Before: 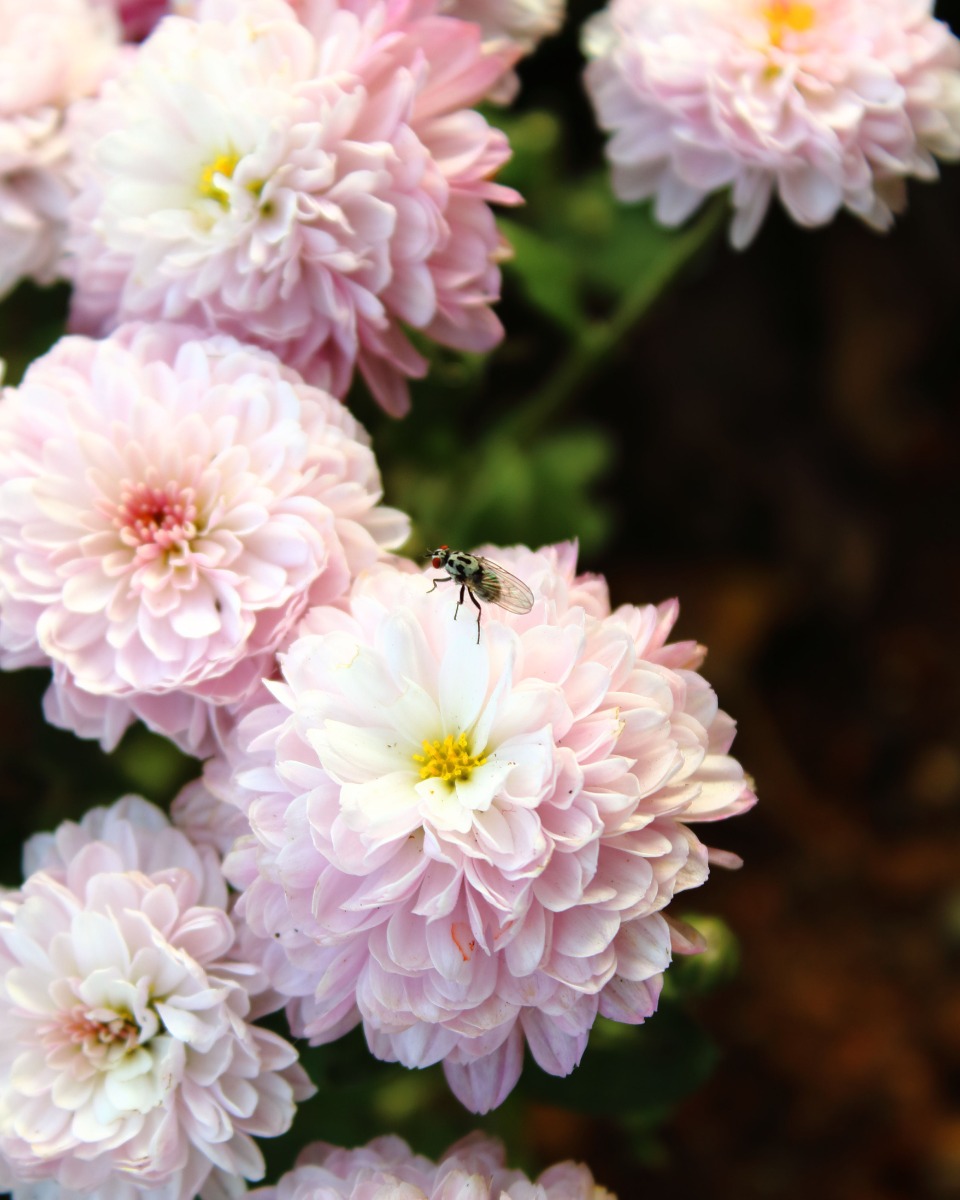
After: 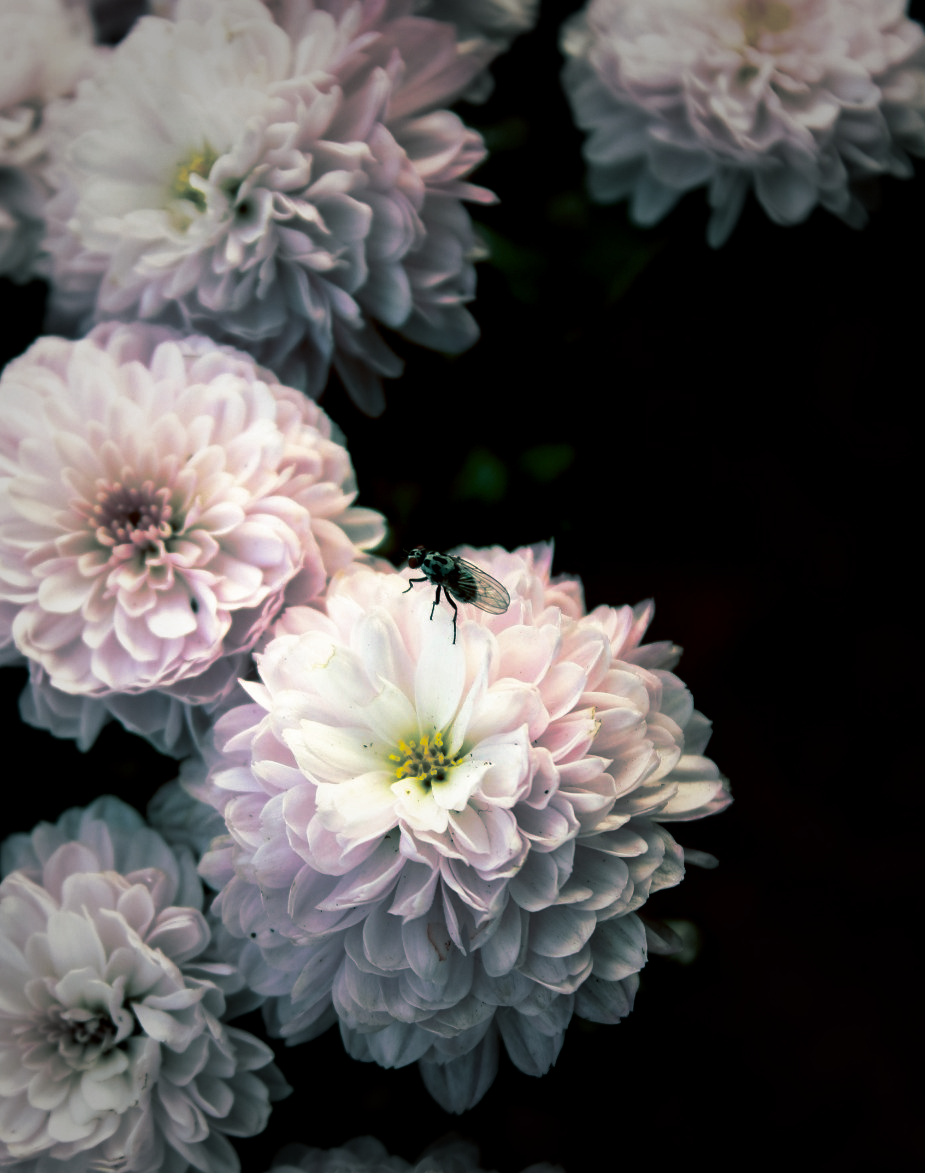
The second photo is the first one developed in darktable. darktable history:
split-toning: shadows › hue 186.43°, highlights › hue 49.29°, compress 30.29%
crop and rotate: left 2.536%, right 1.107%, bottom 2.246%
contrast brightness saturation: contrast 0.09, brightness -0.59, saturation 0.17
vignetting: fall-off start 33.76%, fall-off radius 64.94%, brightness -0.575, center (-0.12, -0.002), width/height ratio 0.959
